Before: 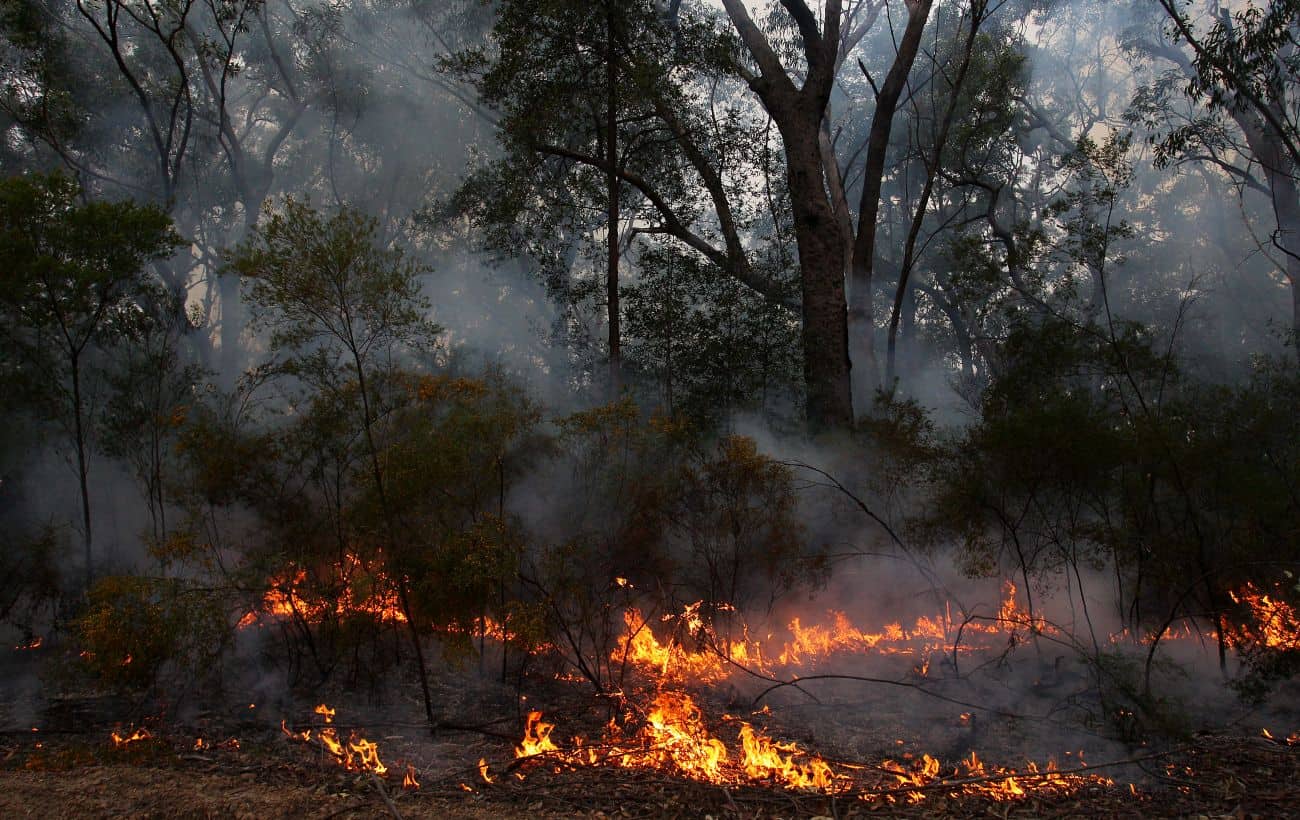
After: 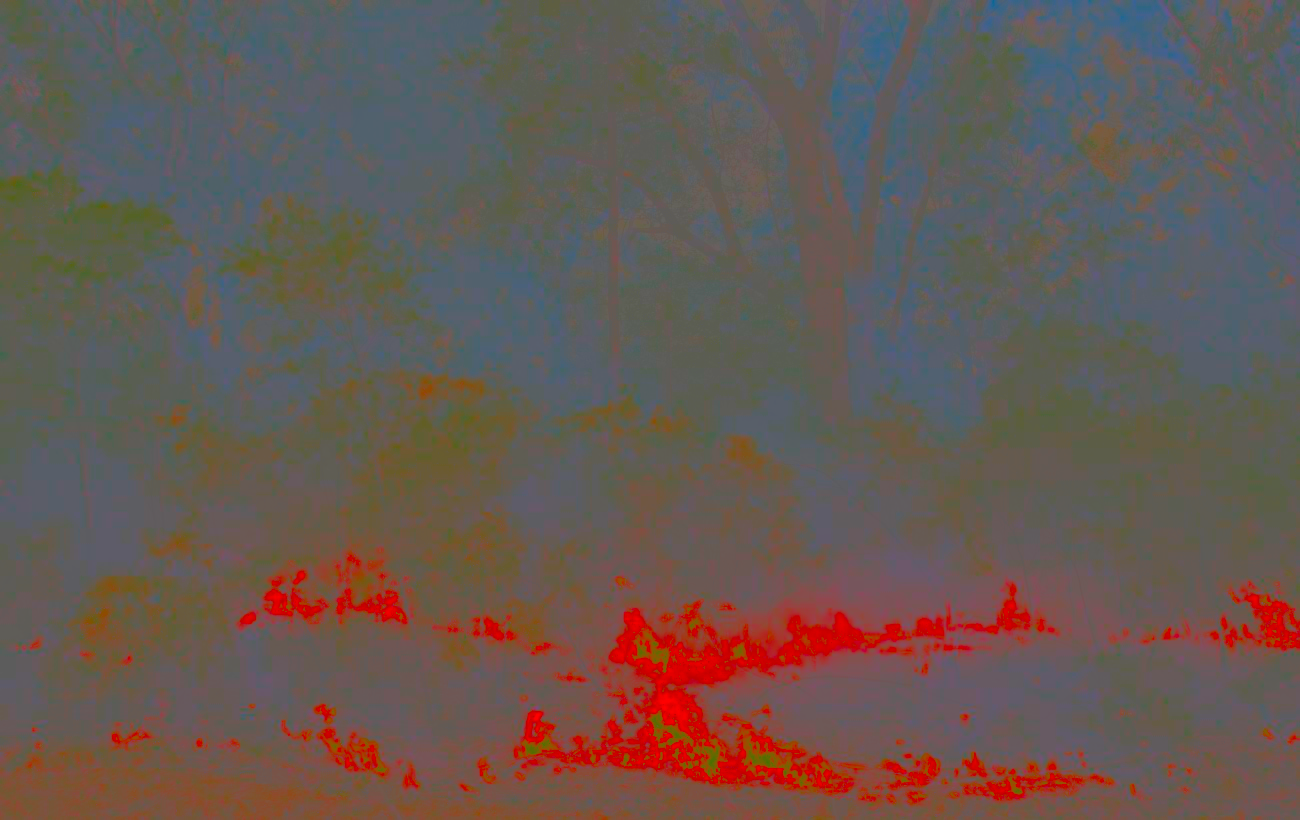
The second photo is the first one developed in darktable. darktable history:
exposure: black level correction 0, exposure 0.695 EV, compensate highlight preservation false
contrast brightness saturation: contrast -0.973, brightness -0.156, saturation 0.731
